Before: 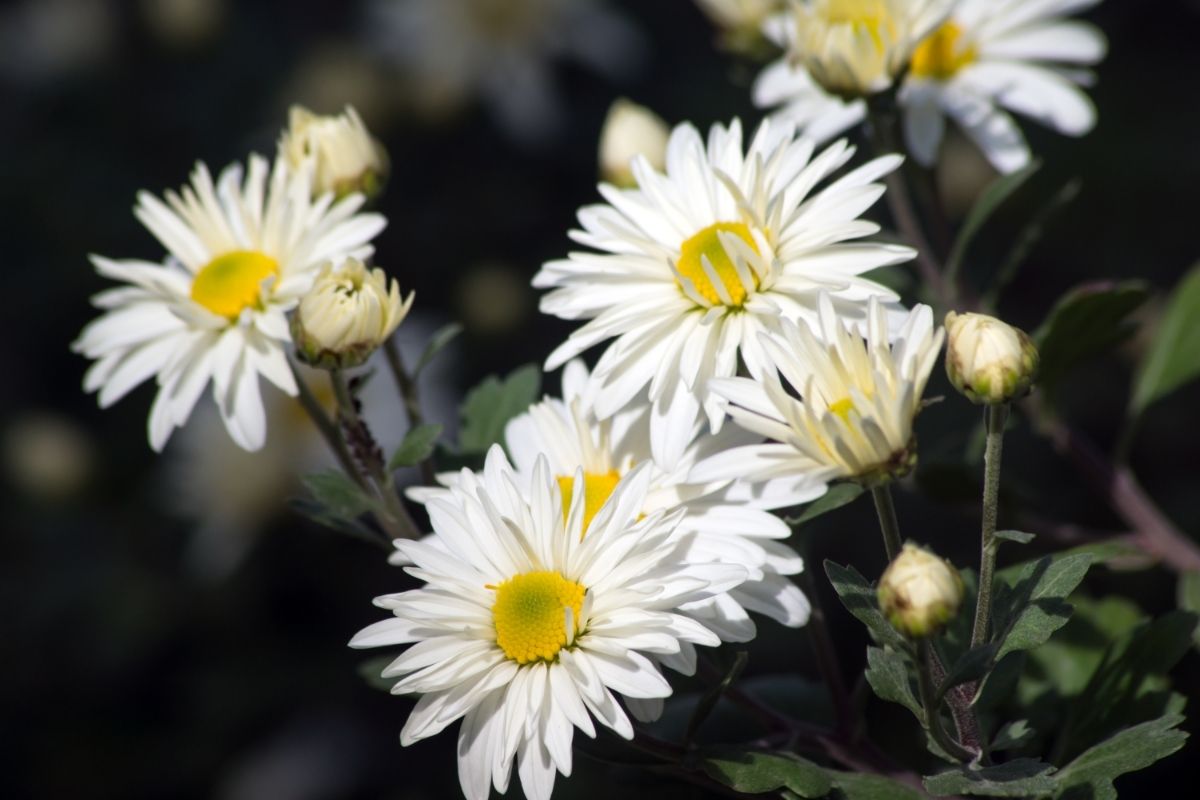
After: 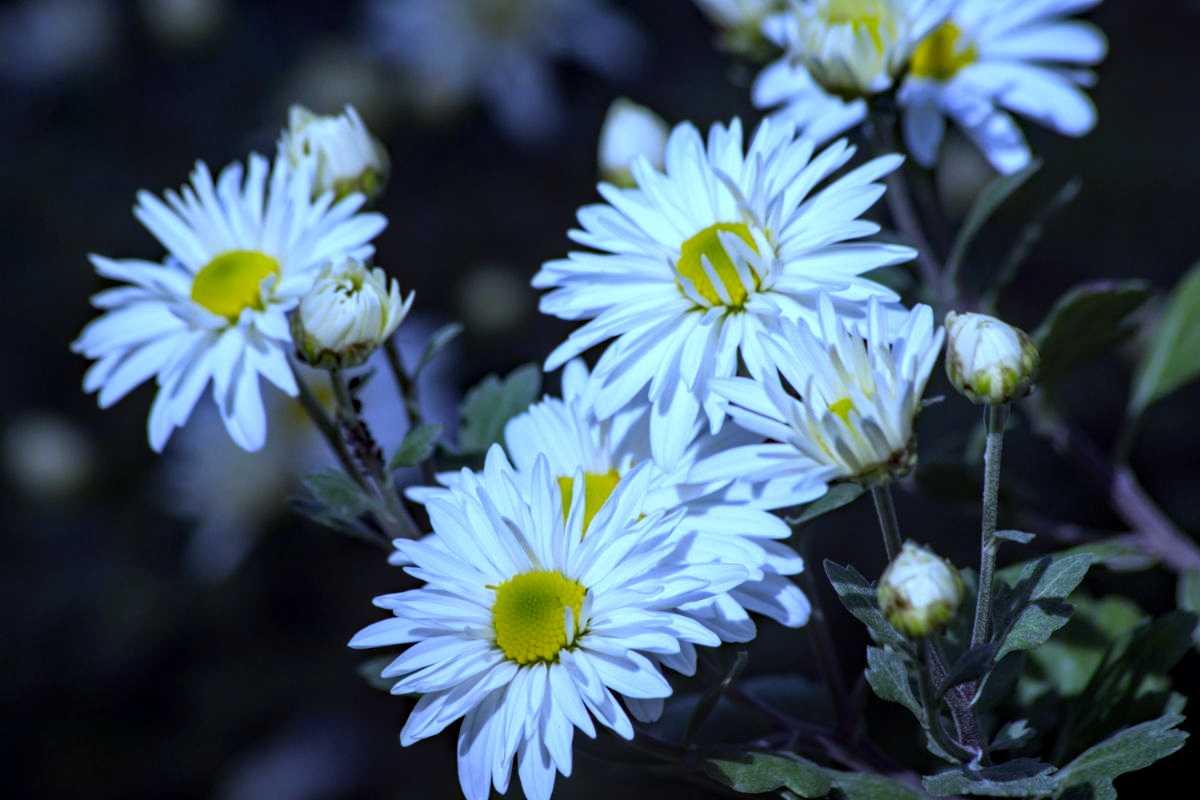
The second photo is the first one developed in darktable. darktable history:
local contrast: detail 130%
haze removal: compatibility mode true, adaptive false
white balance: red 0.766, blue 1.537
